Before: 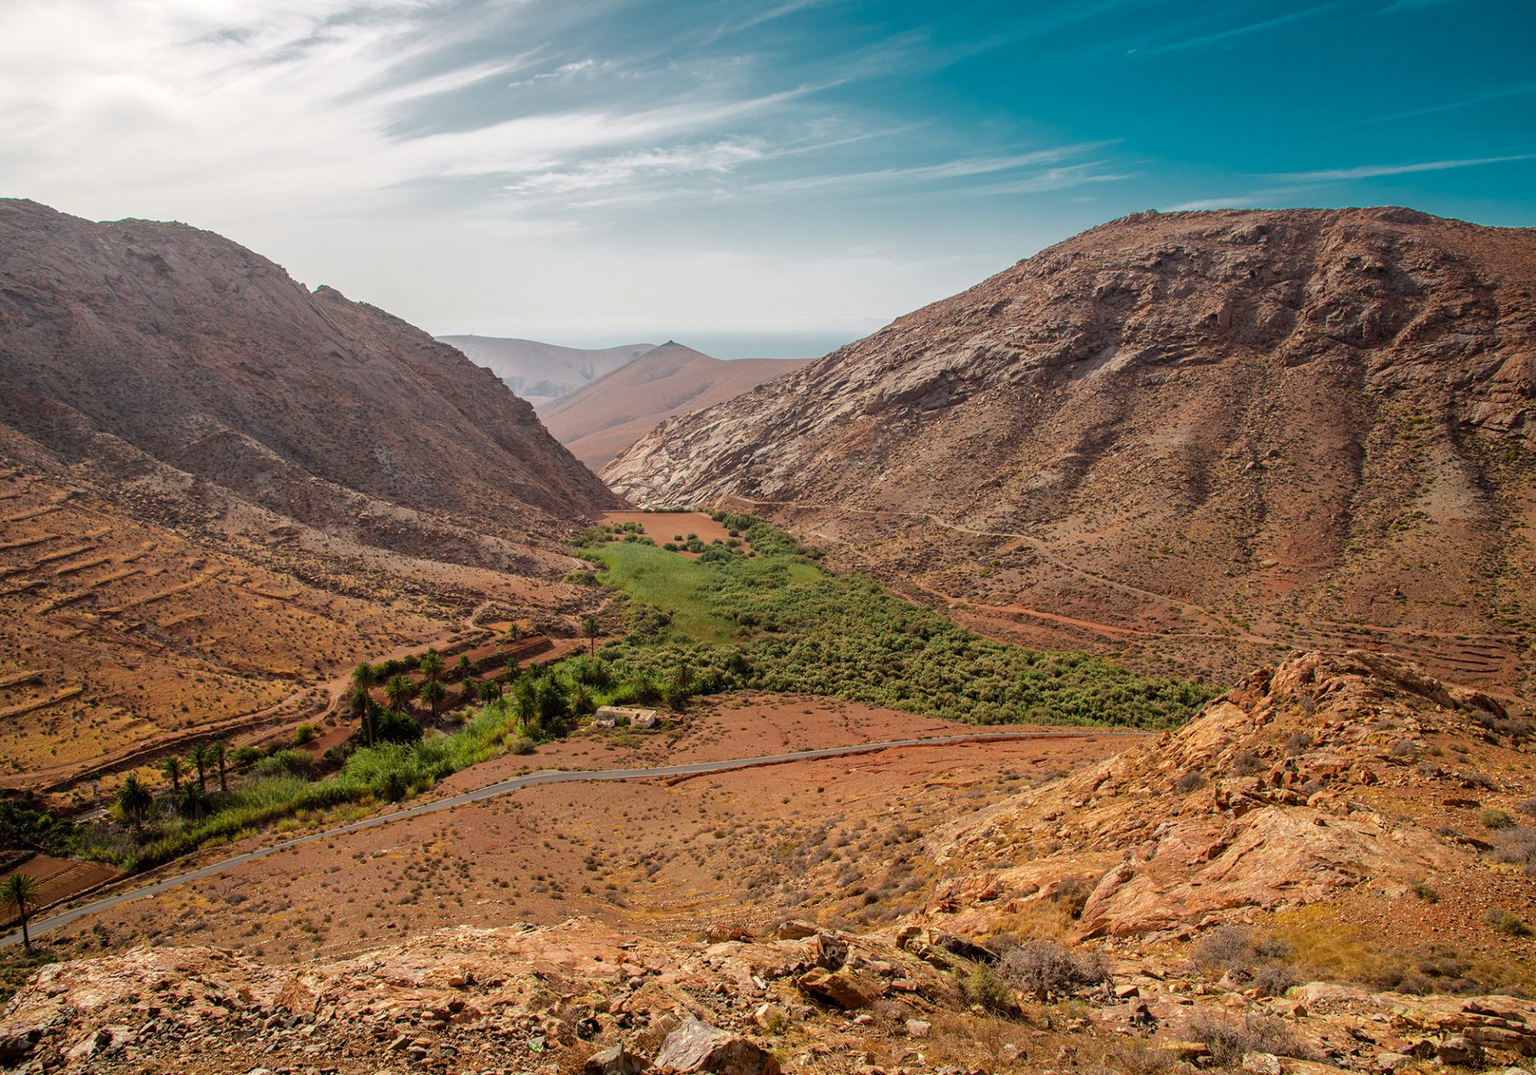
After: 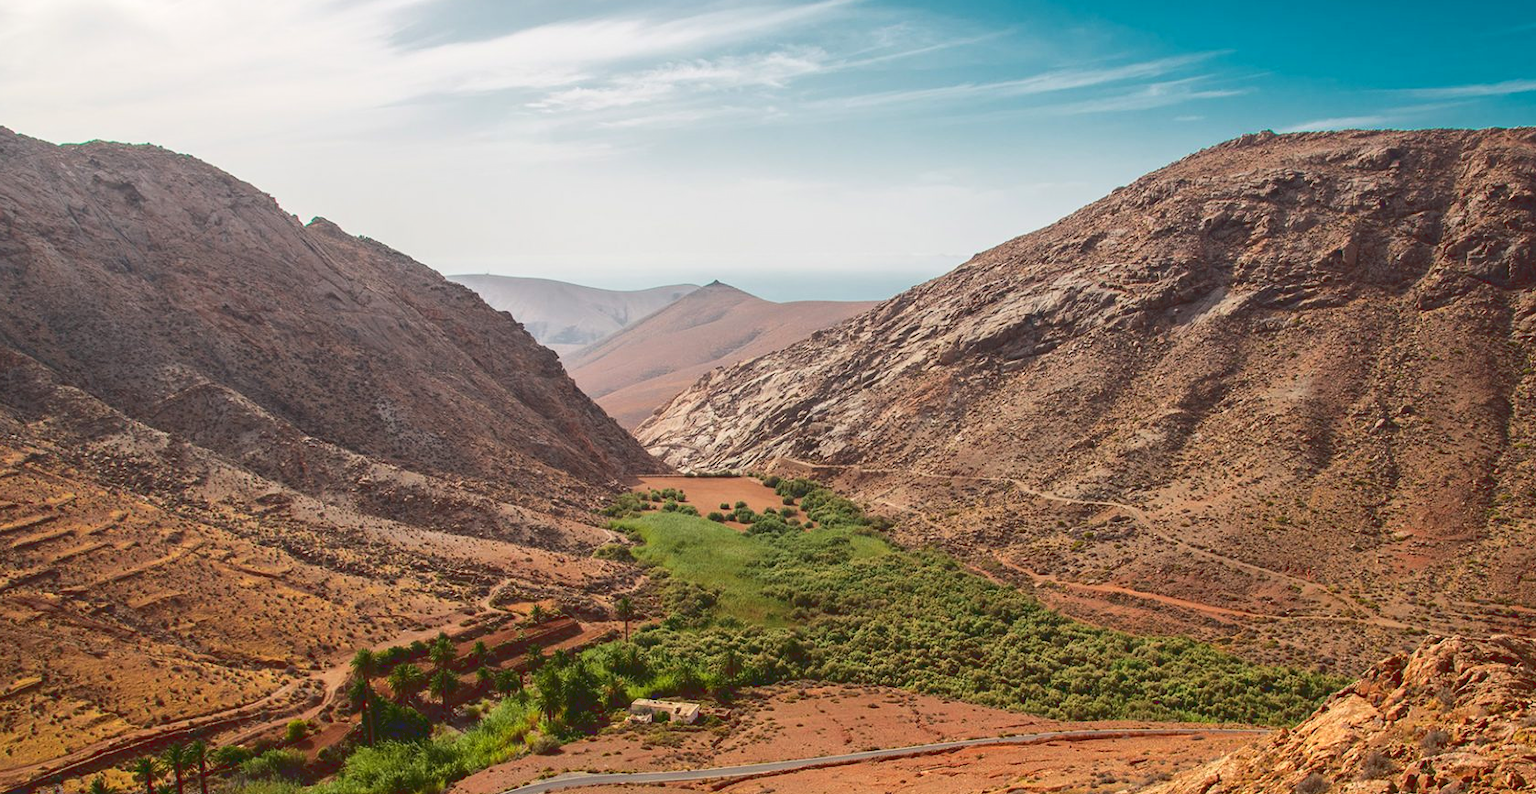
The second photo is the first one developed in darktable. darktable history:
crop: left 3.015%, top 8.969%, right 9.647%, bottom 26.457%
tone curve: curves: ch0 [(0, 0.129) (0.187, 0.207) (0.729, 0.789) (1, 1)], color space Lab, linked channels, preserve colors none
